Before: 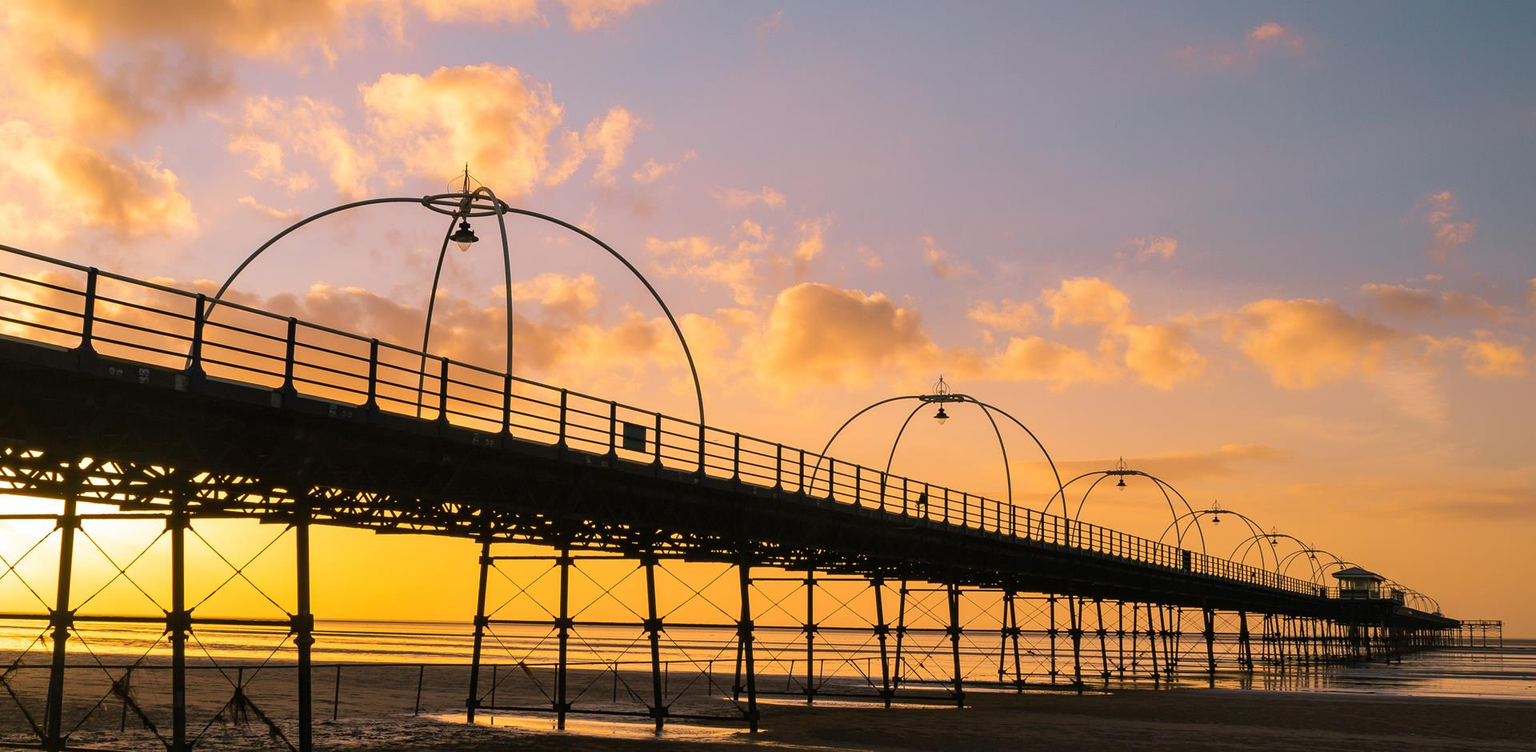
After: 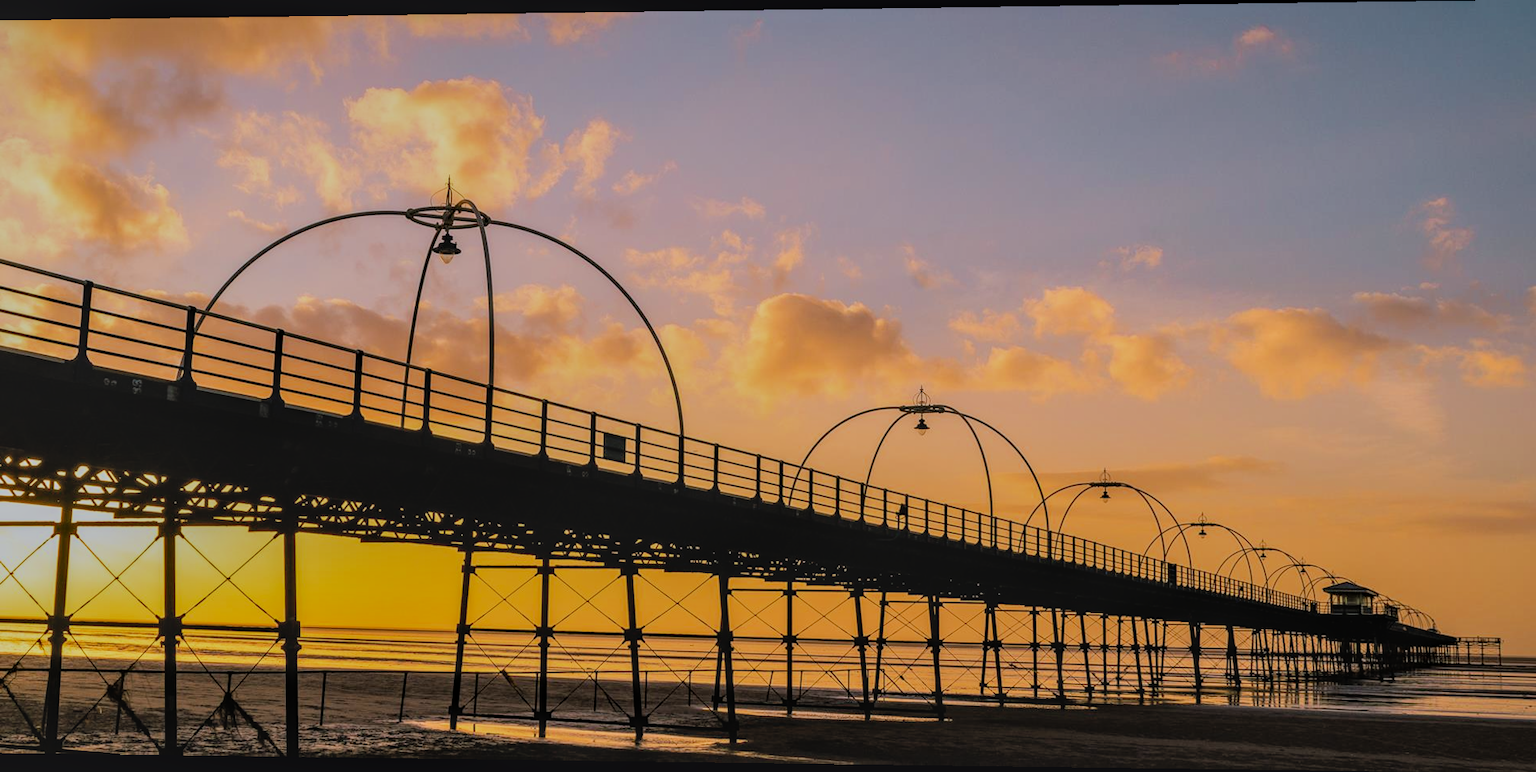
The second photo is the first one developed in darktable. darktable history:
rotate and perspective: lens shift (horizontal) -0.055, automatic cropping off
local contrast: highlights 0%, shadows 0%, detail 133%
filmic rgb: black relative exposure -7.65 EV, white relative exposure 4.56 EV, hardness 3.61, color science v6 (2022)
white balance: red 0.982, blue 1.018
